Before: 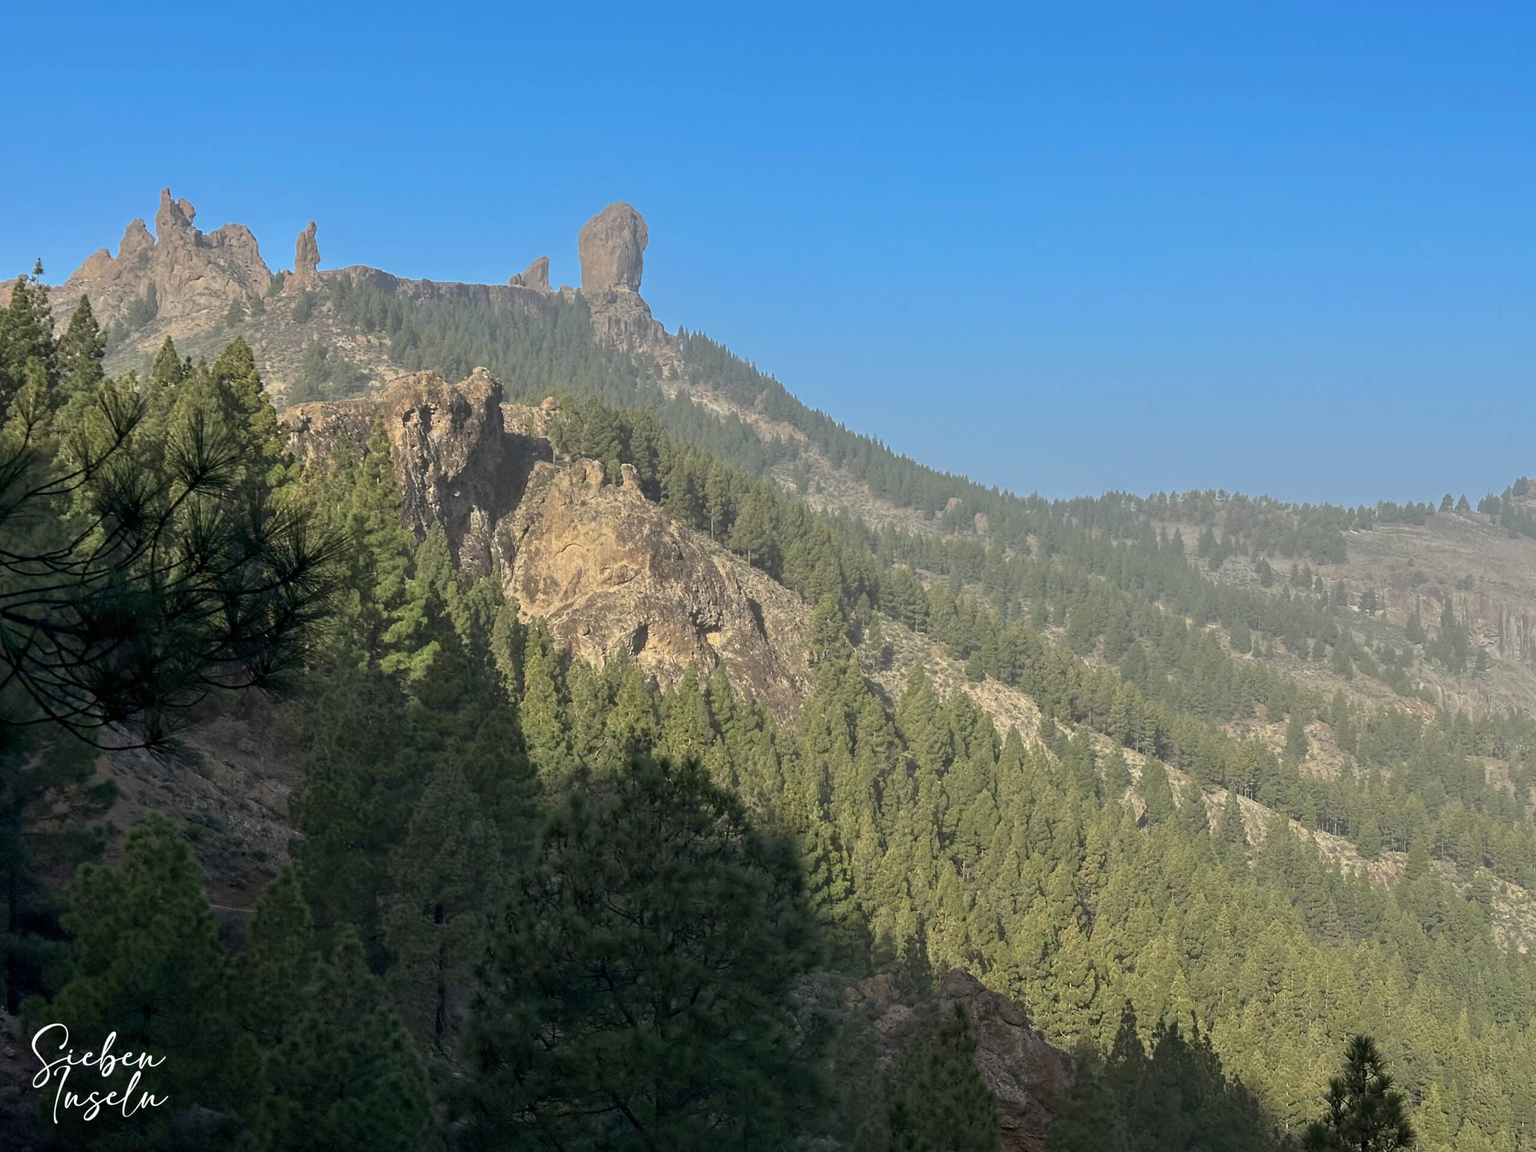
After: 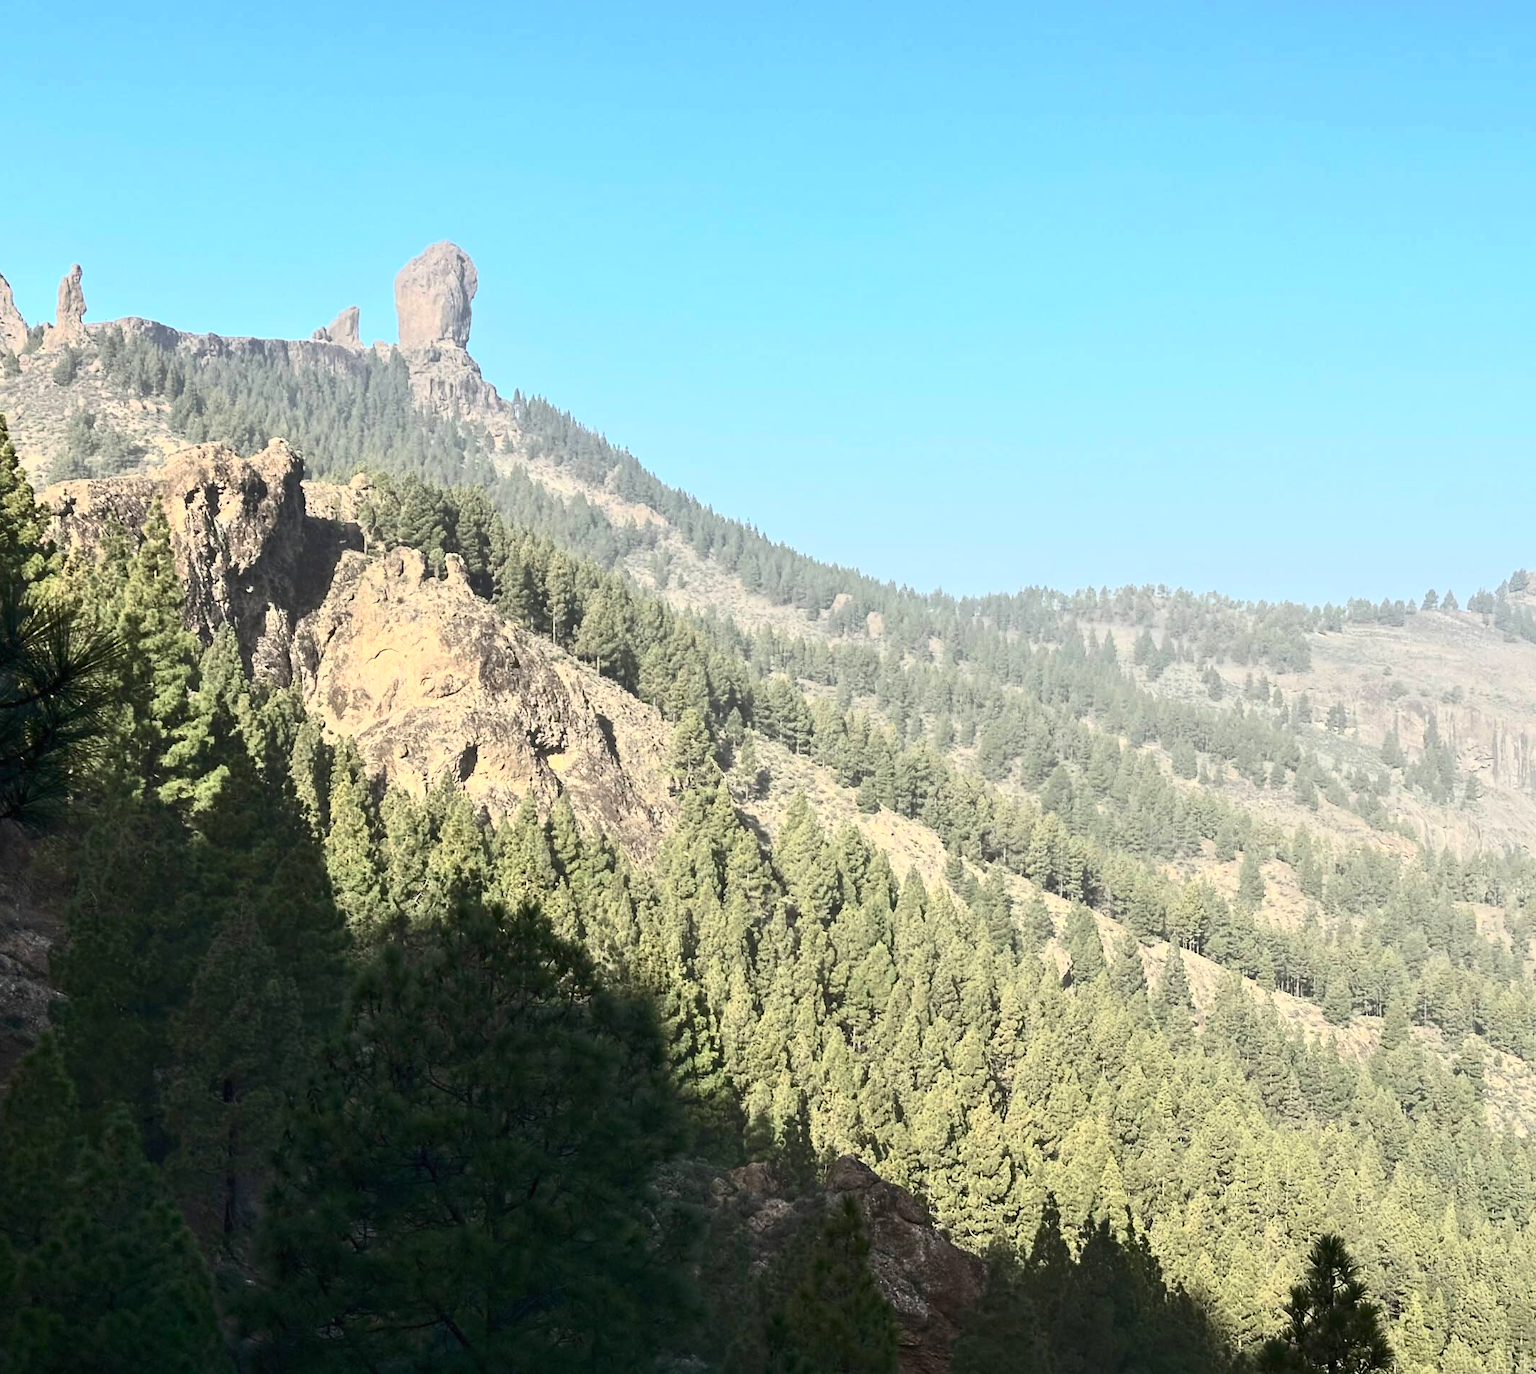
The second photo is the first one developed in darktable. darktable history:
contrast brightness saturation: contrast 0.62, brightness 0.34, saturation 0.14
crop: left 16.145%
